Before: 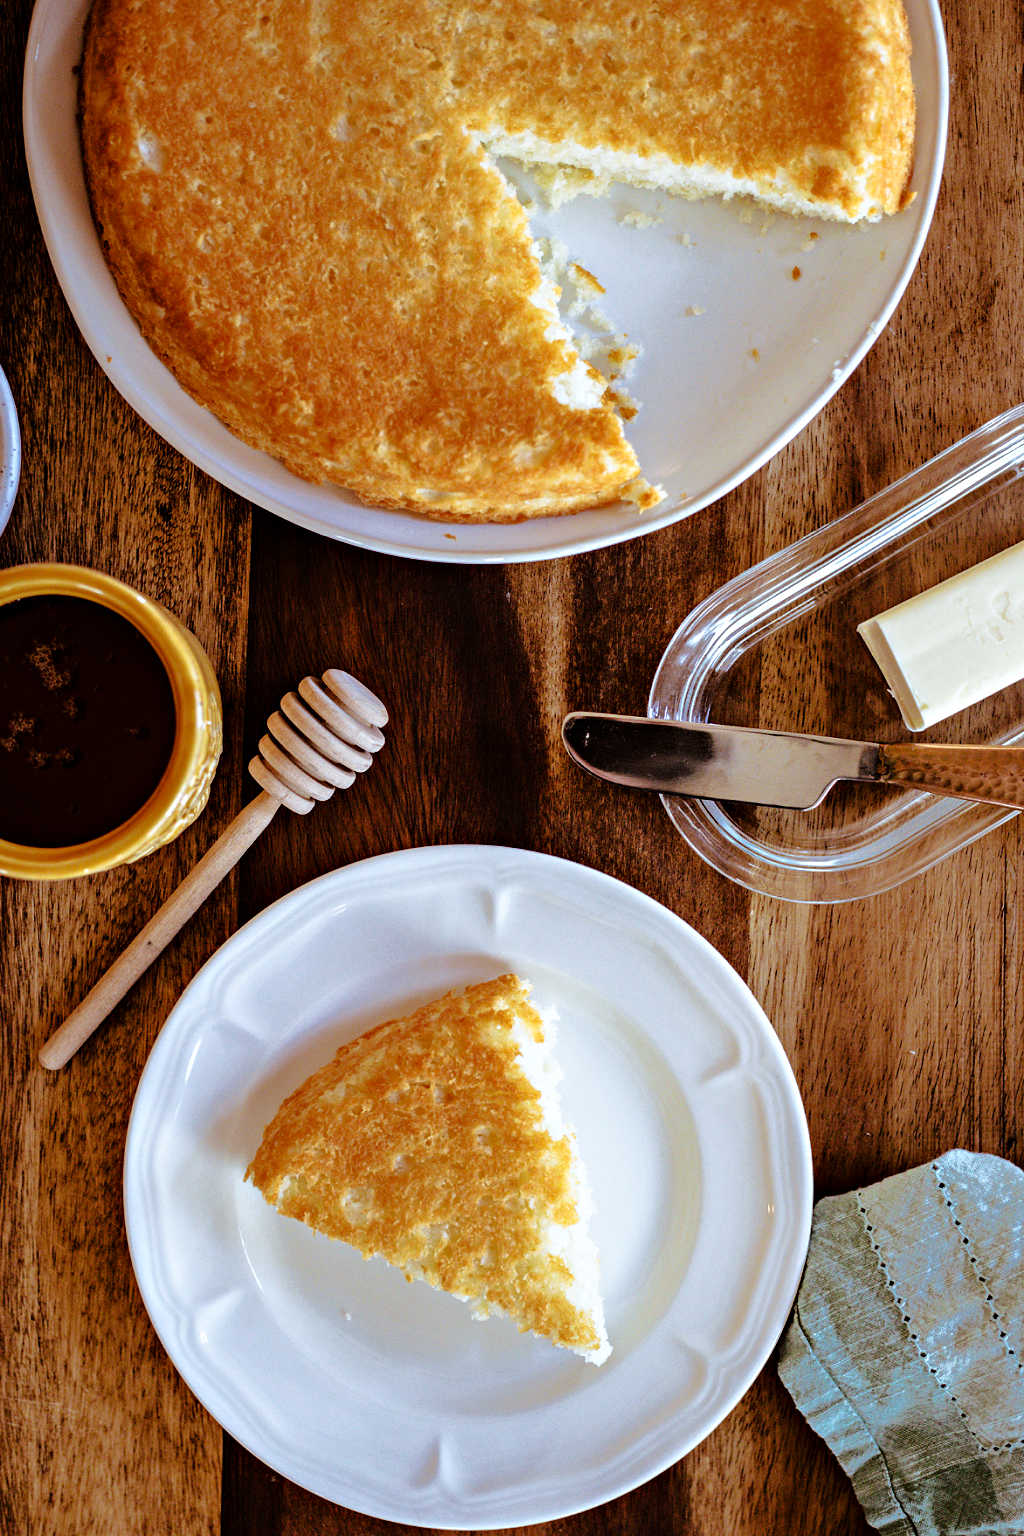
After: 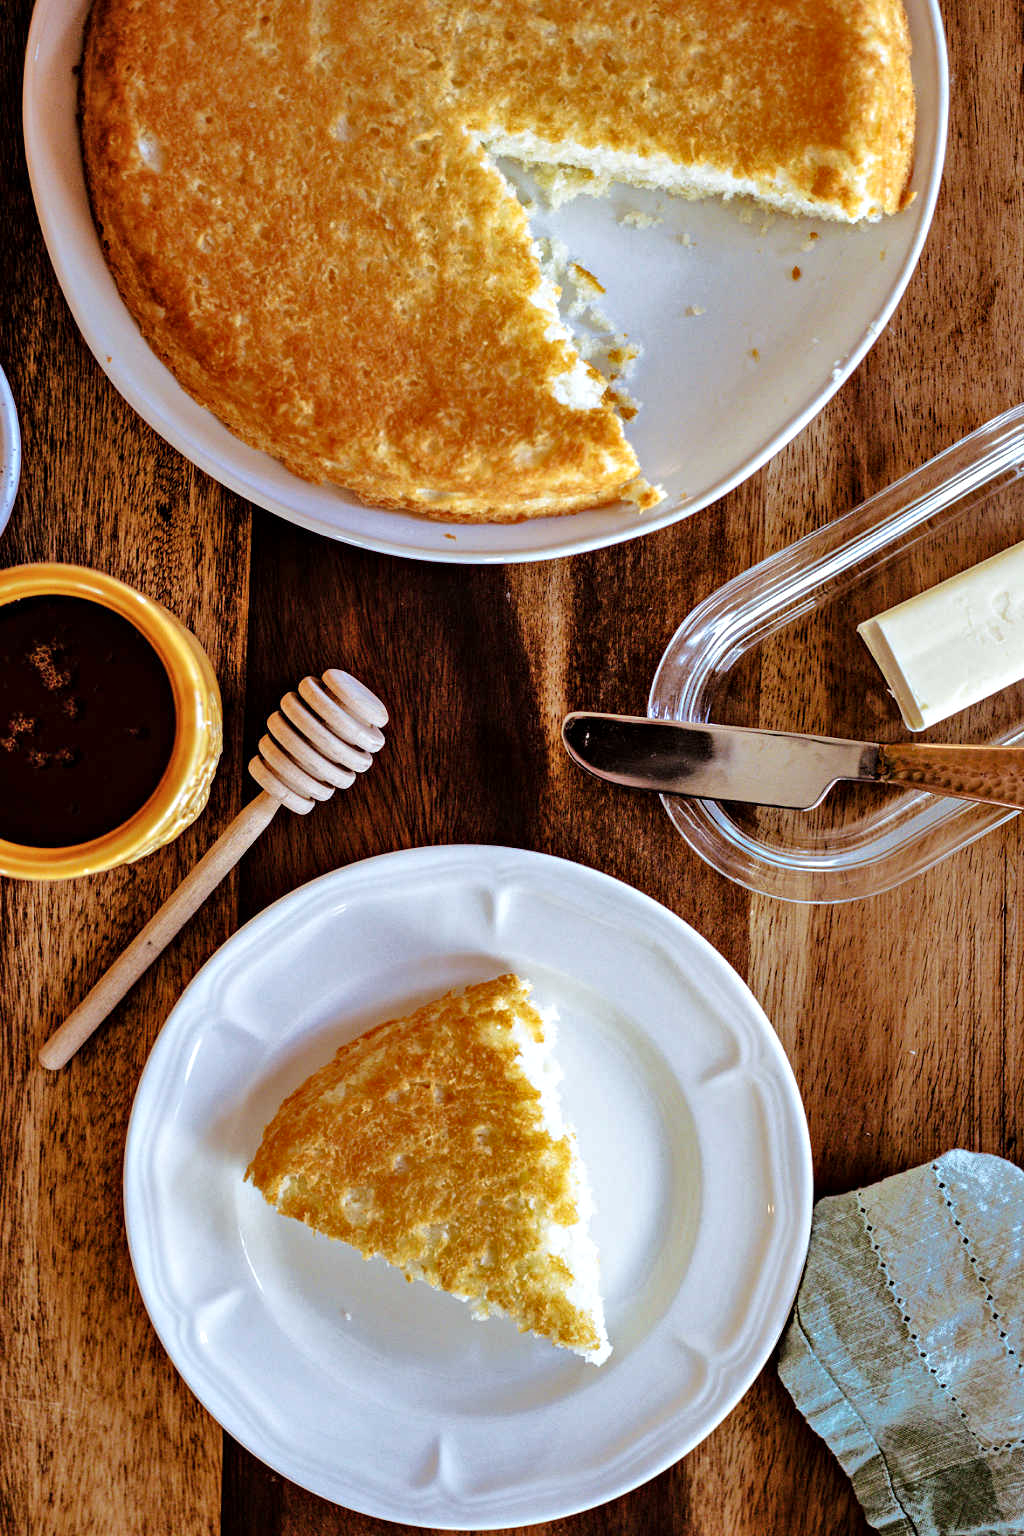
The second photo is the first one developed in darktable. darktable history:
local contrast: highlights 101%, shadows 97%, detail 119%, midtone range 0.2
shadows and highlights: white point adjustment 0.057, soften with gaussian
